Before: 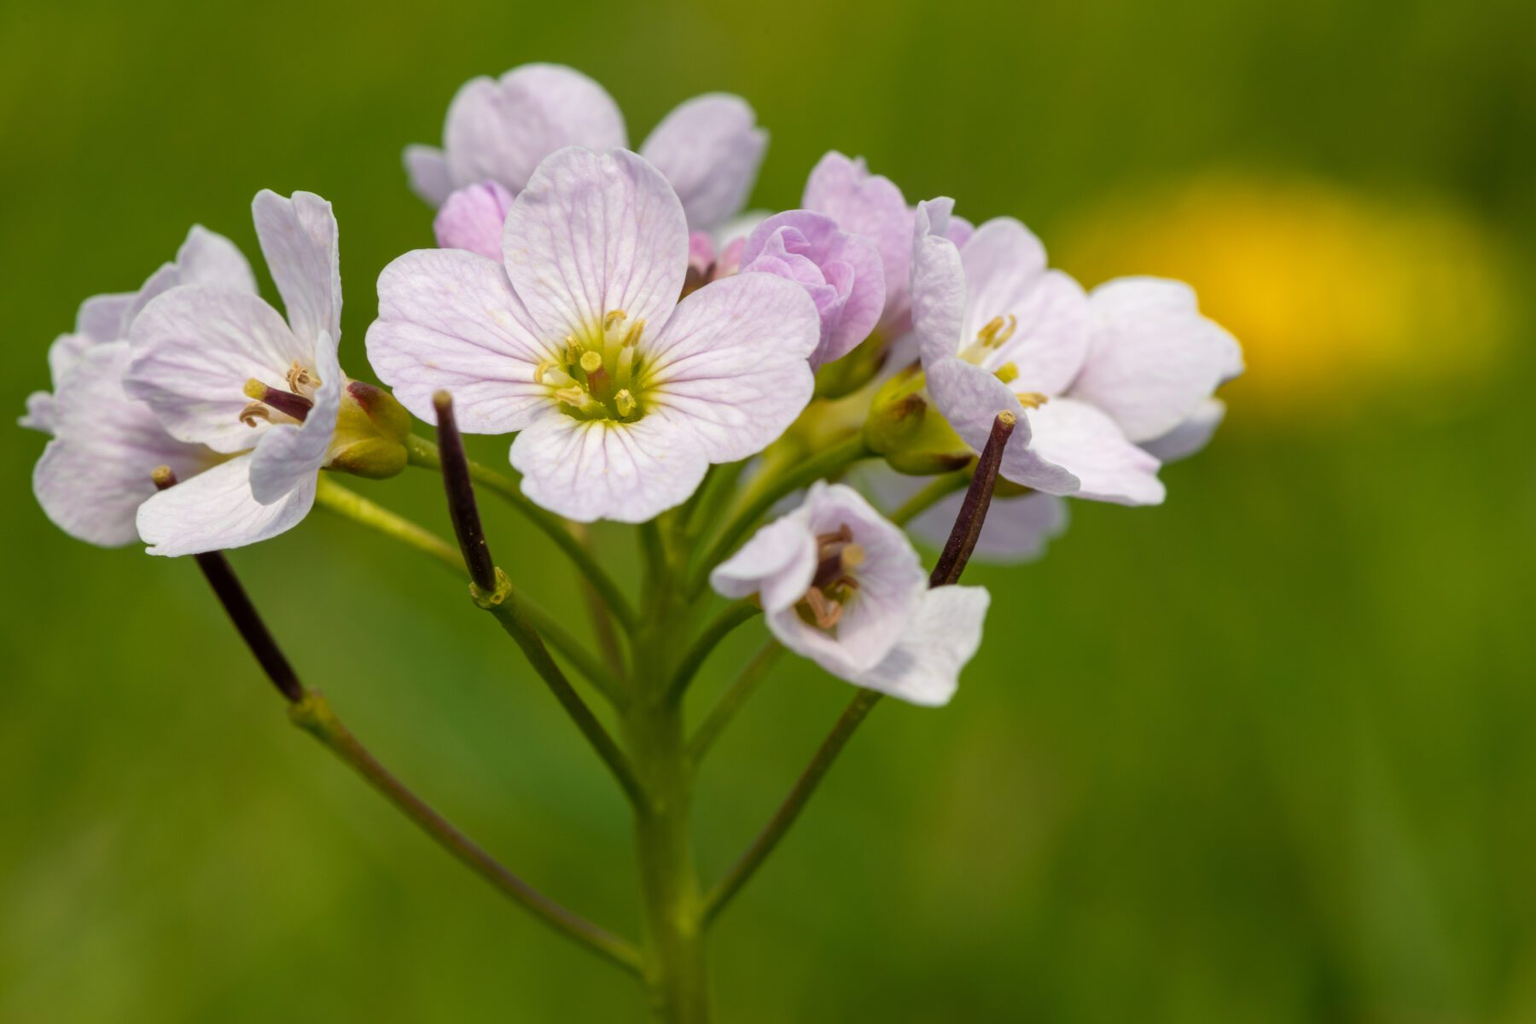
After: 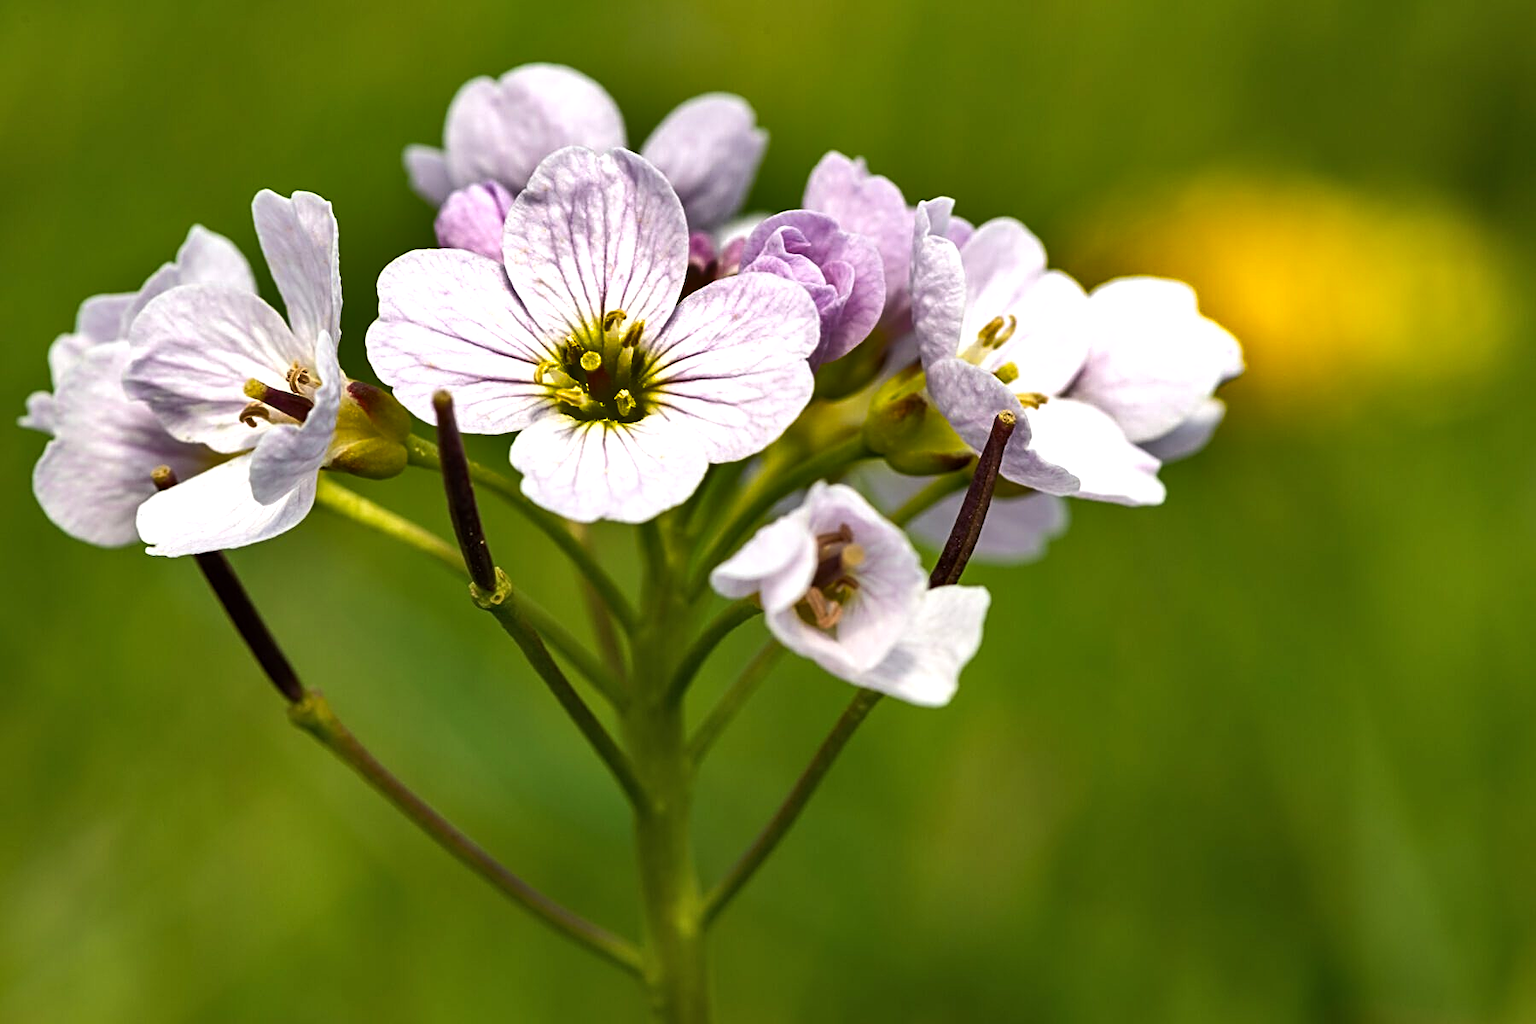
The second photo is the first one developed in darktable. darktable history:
shadows and highlights: shadows 24.5, highlights -78.15, soften with gaussian
exposure: exposure 0.207 EV, compensate highlight preservation false
sharpen: radius 2.531, amount 0.628
tone equalizer: -8 EV -0.417 EV, -7 EV -0.389 EV, -6 EV -0.333 EV, -5 EV -0.222 EV, -3 EV 0.222 EV, -2 EV 0.333 EV, -1 EV 0.389 EV, +0 EV 0.417 EV, edges refinement/feathering 500, mask exposure compensation -1.57 EV, preserve details no
